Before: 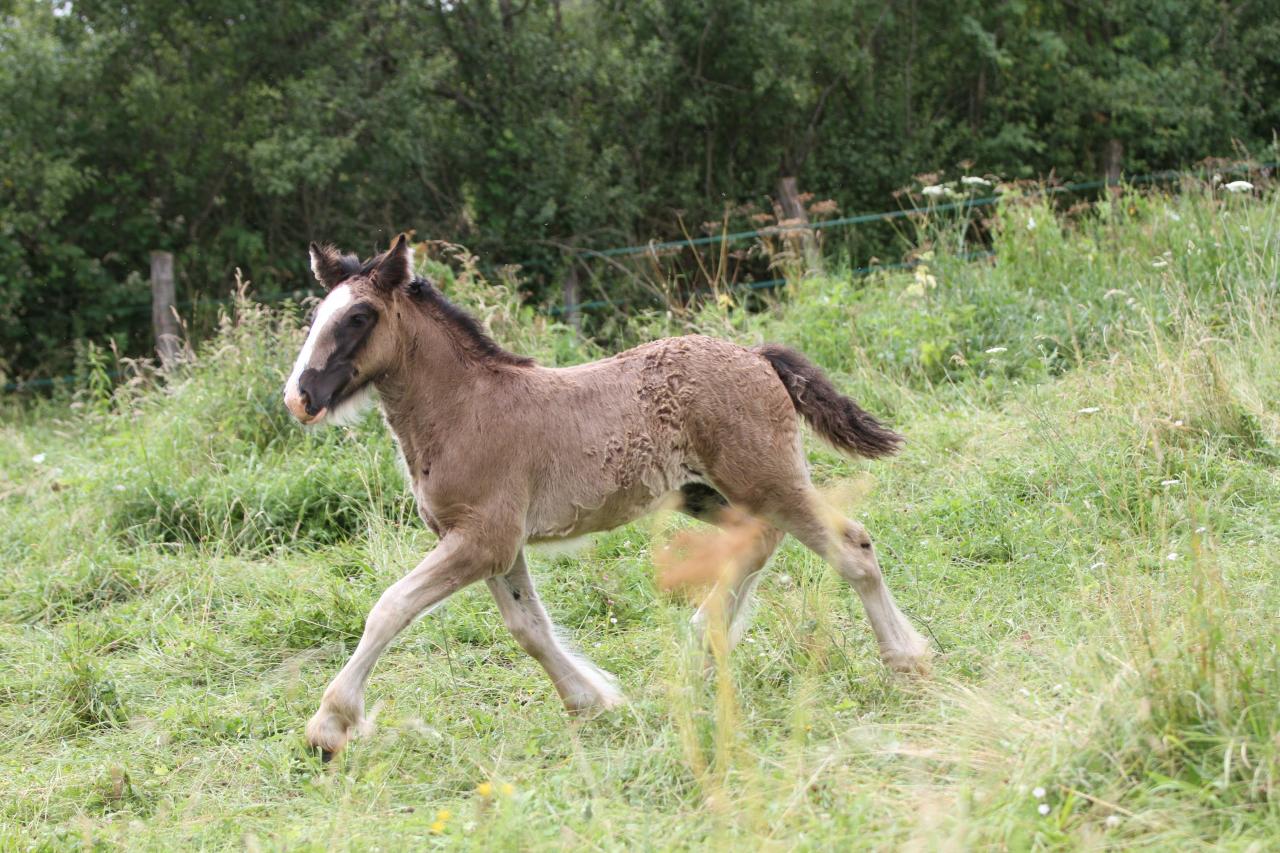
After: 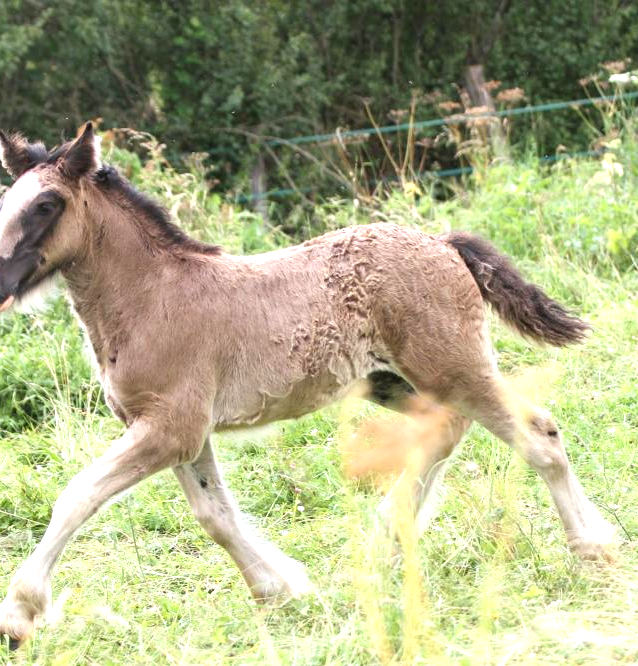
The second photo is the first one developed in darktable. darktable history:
exposure: exposure 0.796 EV, compensate highlight preservation false
crop and rotate: angle 0.019°, left 24.448%, top 13.17%, right 25.657%, bottom 8.691%
